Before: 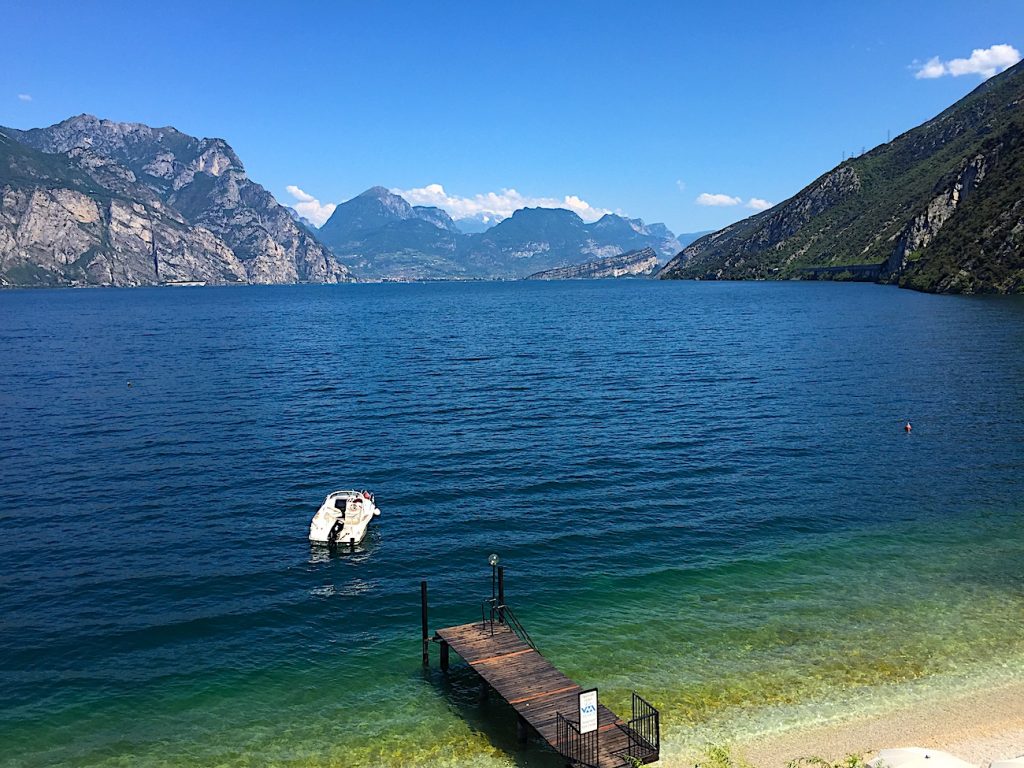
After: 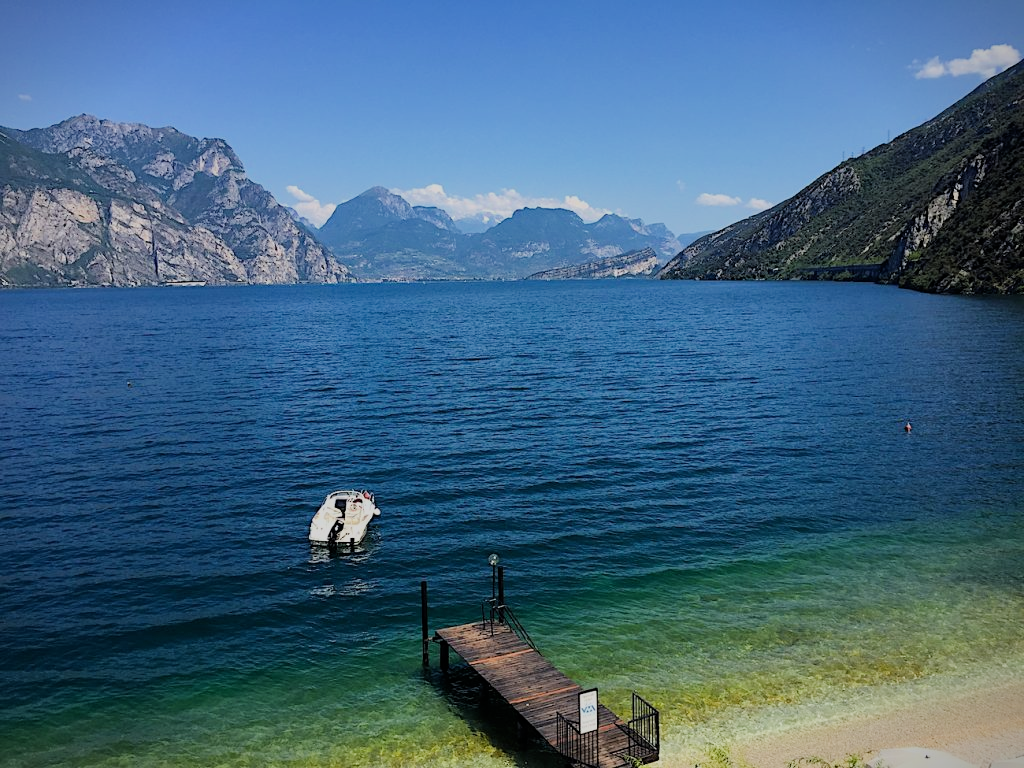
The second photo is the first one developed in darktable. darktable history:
filmic rgb: black relative exposure -7.65 EV, white relative exposure 4.56 EV, hardness 3.61
vignetting: fall-off start 97.23%, saturation -0.024, center (-0.033, -0.042), width/height ratio 1.179, unbound false
